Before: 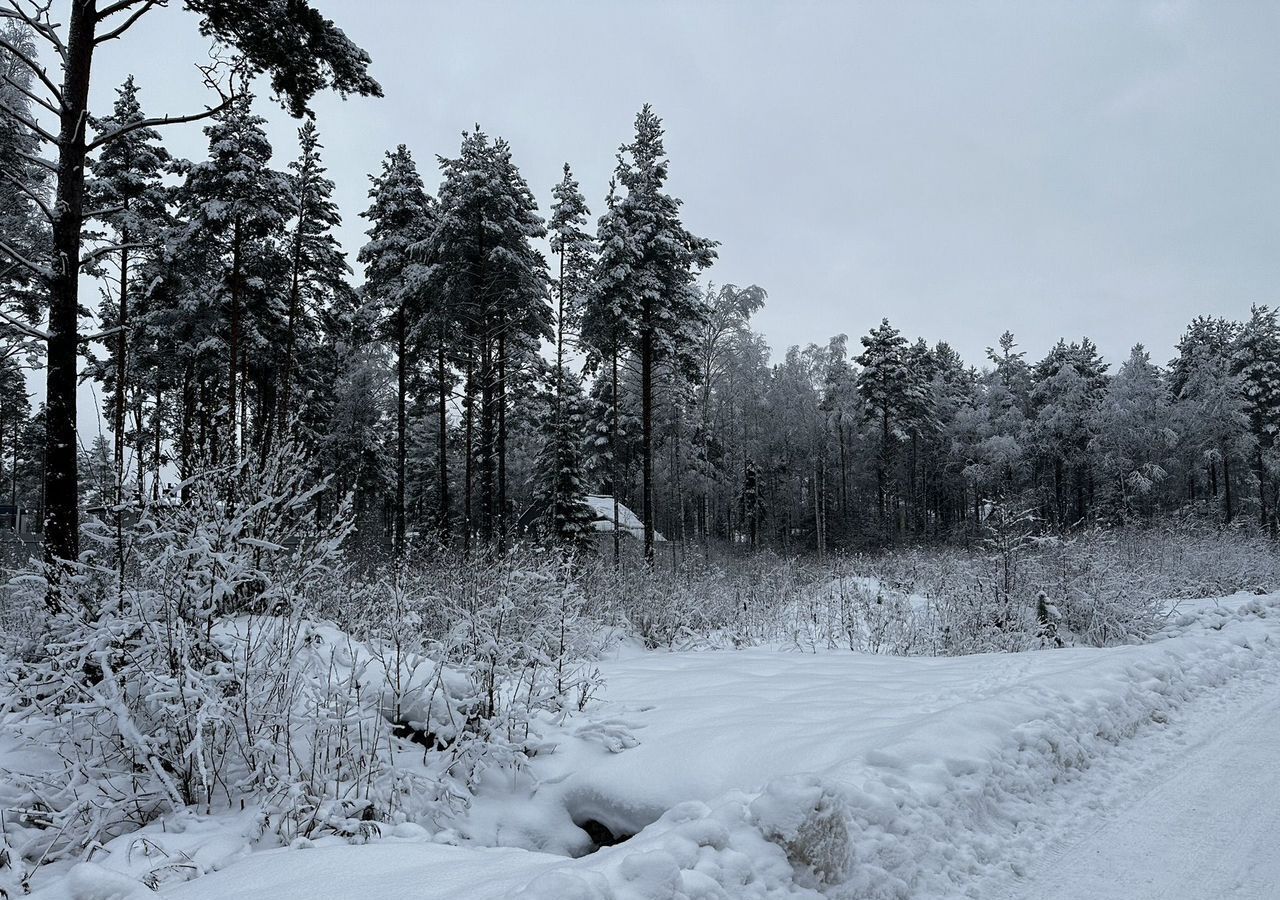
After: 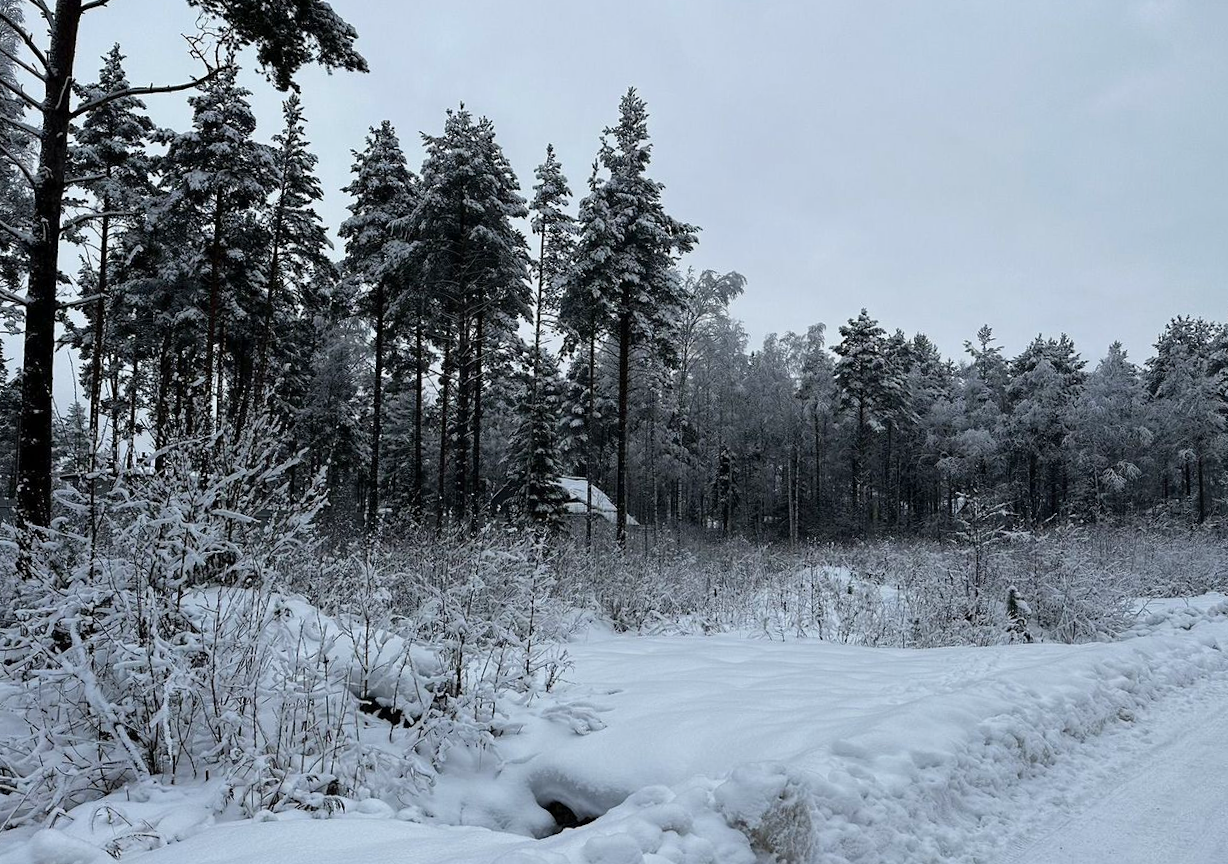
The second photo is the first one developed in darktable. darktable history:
contrast brightness saturation: contrast 0.04, saturation 0.16
crop and rotate: angle -1.69°
